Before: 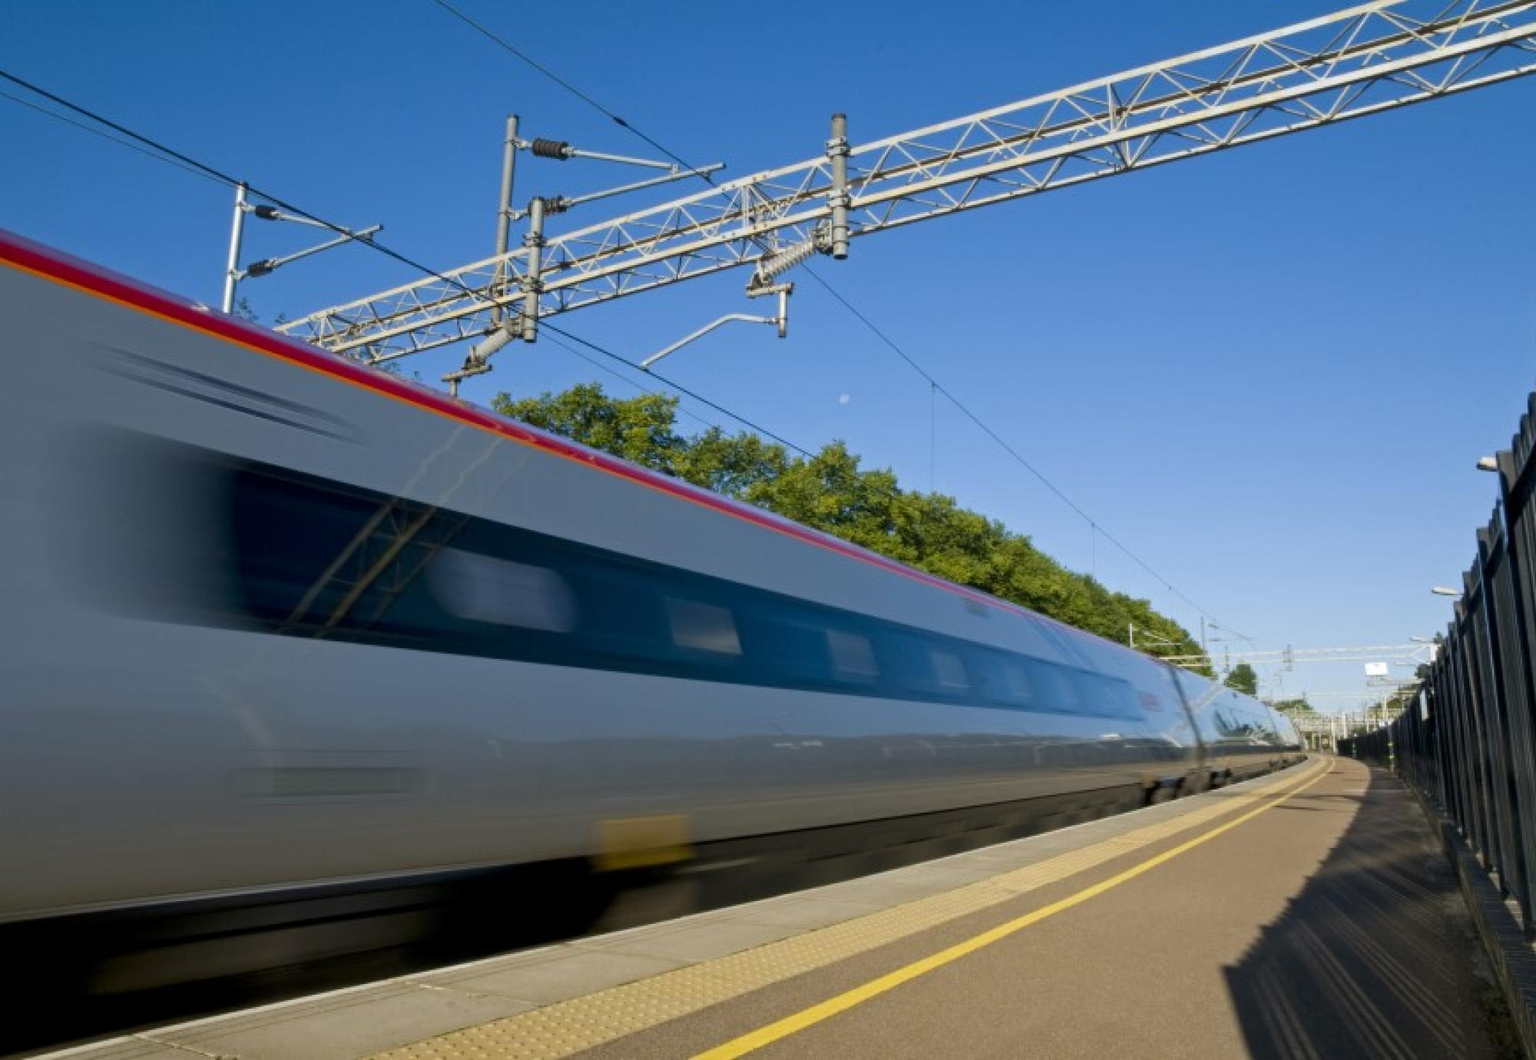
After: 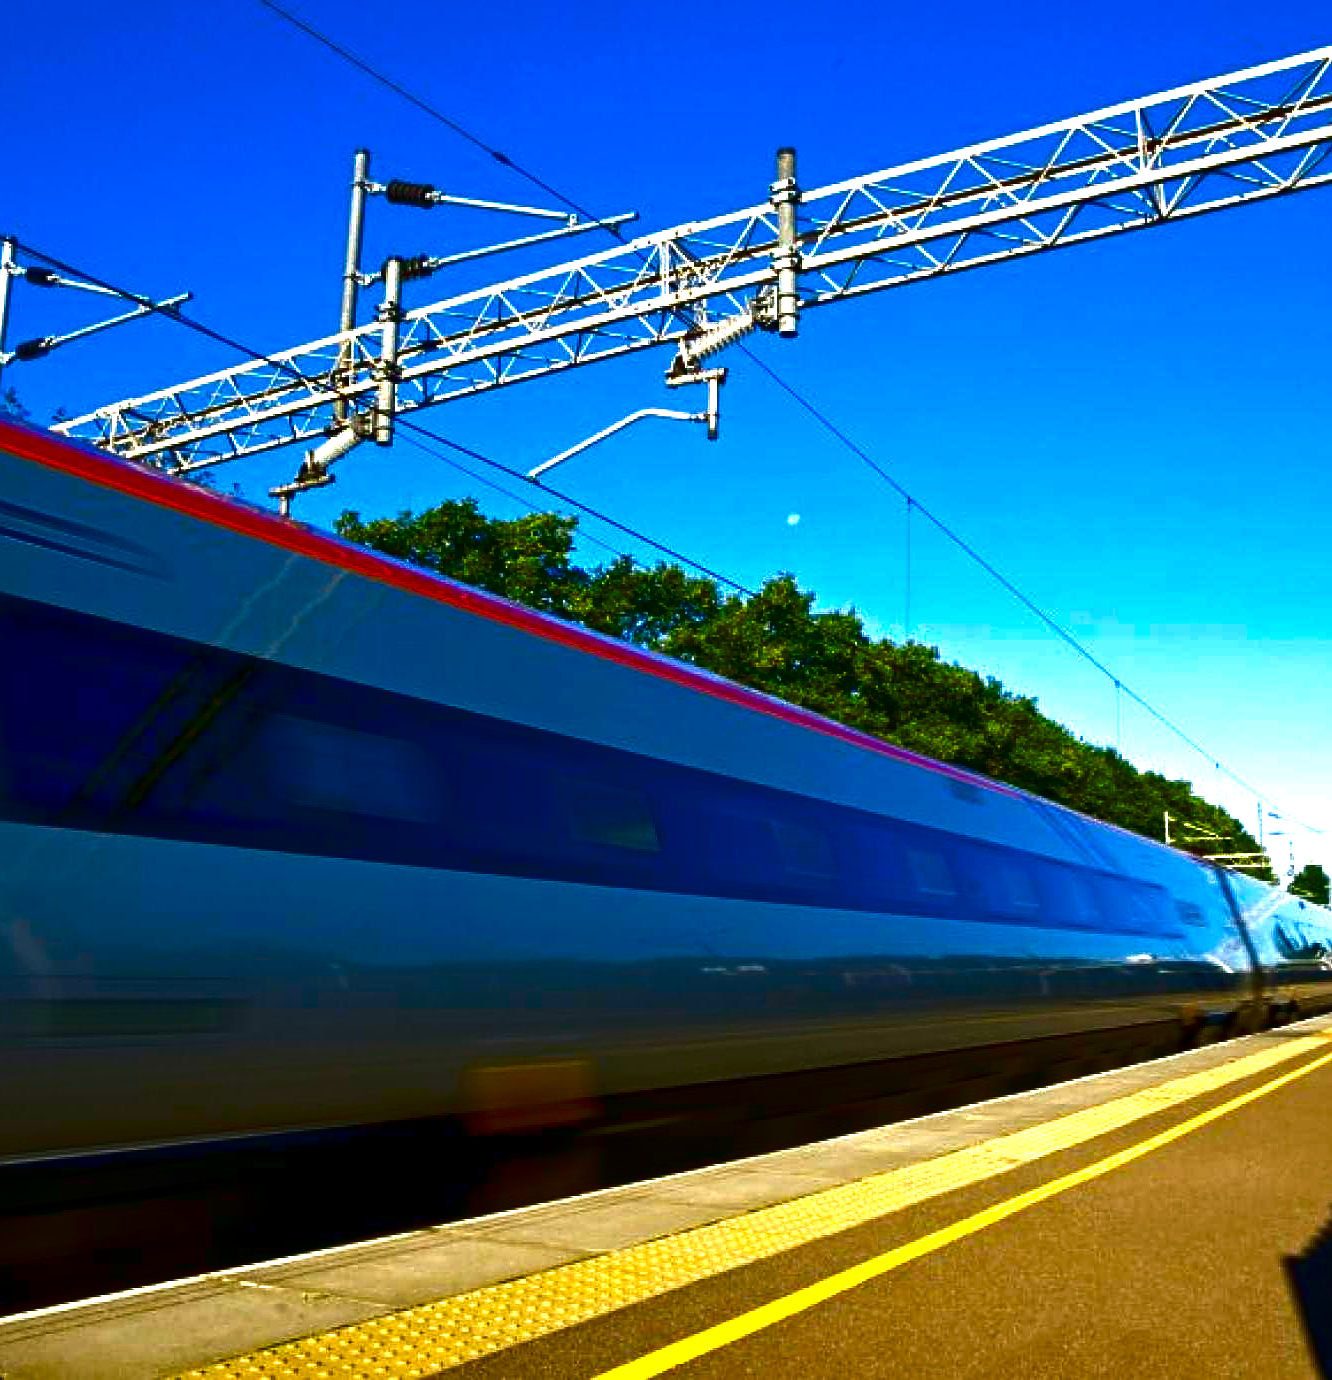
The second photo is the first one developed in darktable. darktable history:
exposure: black level correction 0, exposure 1.2 EV, compensate highlight preservation false
sharpen: on, module defaults
contrast brightness saturation: brightness -0.991, saturation 0.996
crop and rotate: left 15.341%, right 18.05%
